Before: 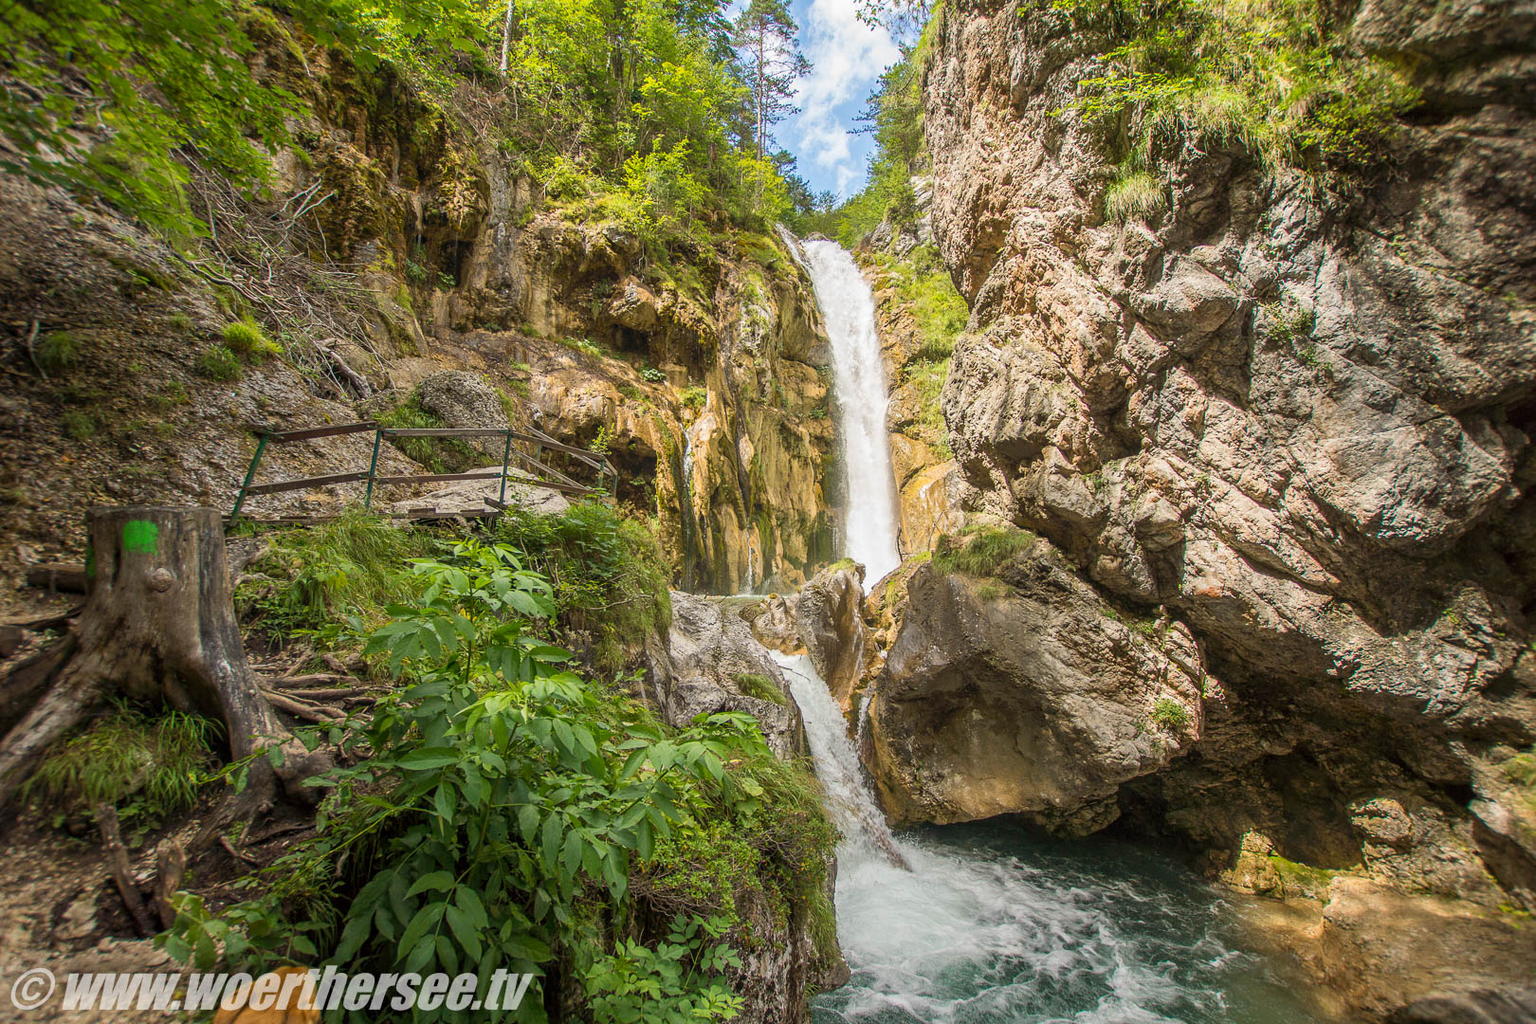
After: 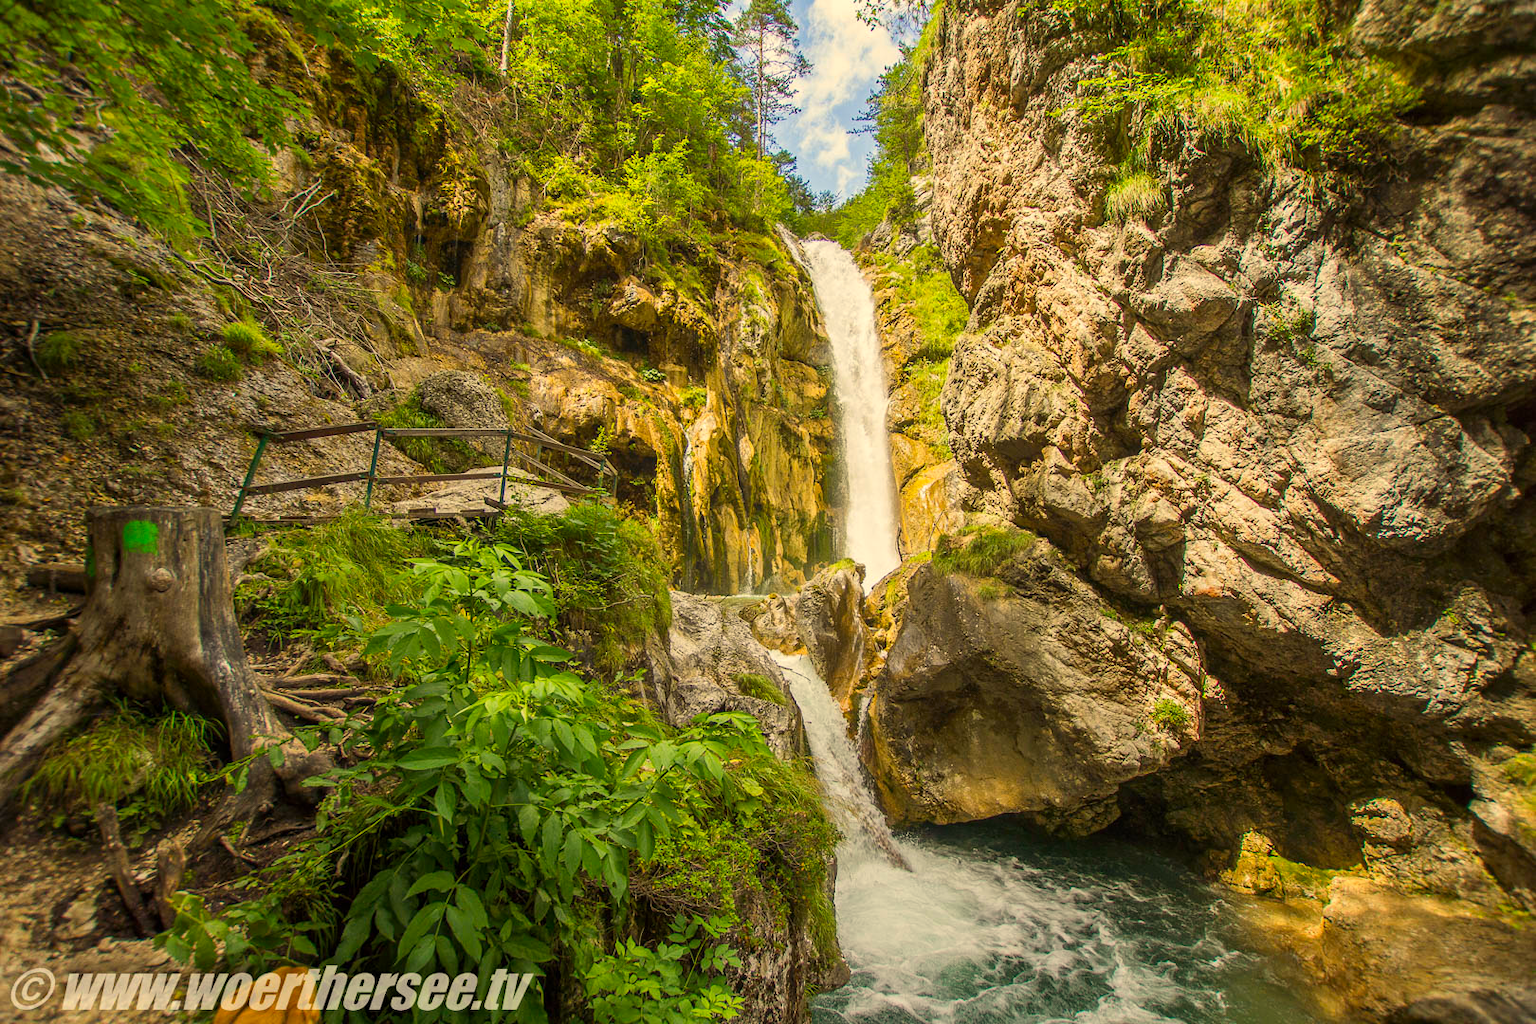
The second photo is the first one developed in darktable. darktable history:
contrast brightness saturation: contrast 0.08, saturation 0.2
shadows and highlights: shadows 29.32, highlights -29.32, low approximation 0.01, soften with gaussian
color correction: highlights a* 2.72, highlights b* 22.8
